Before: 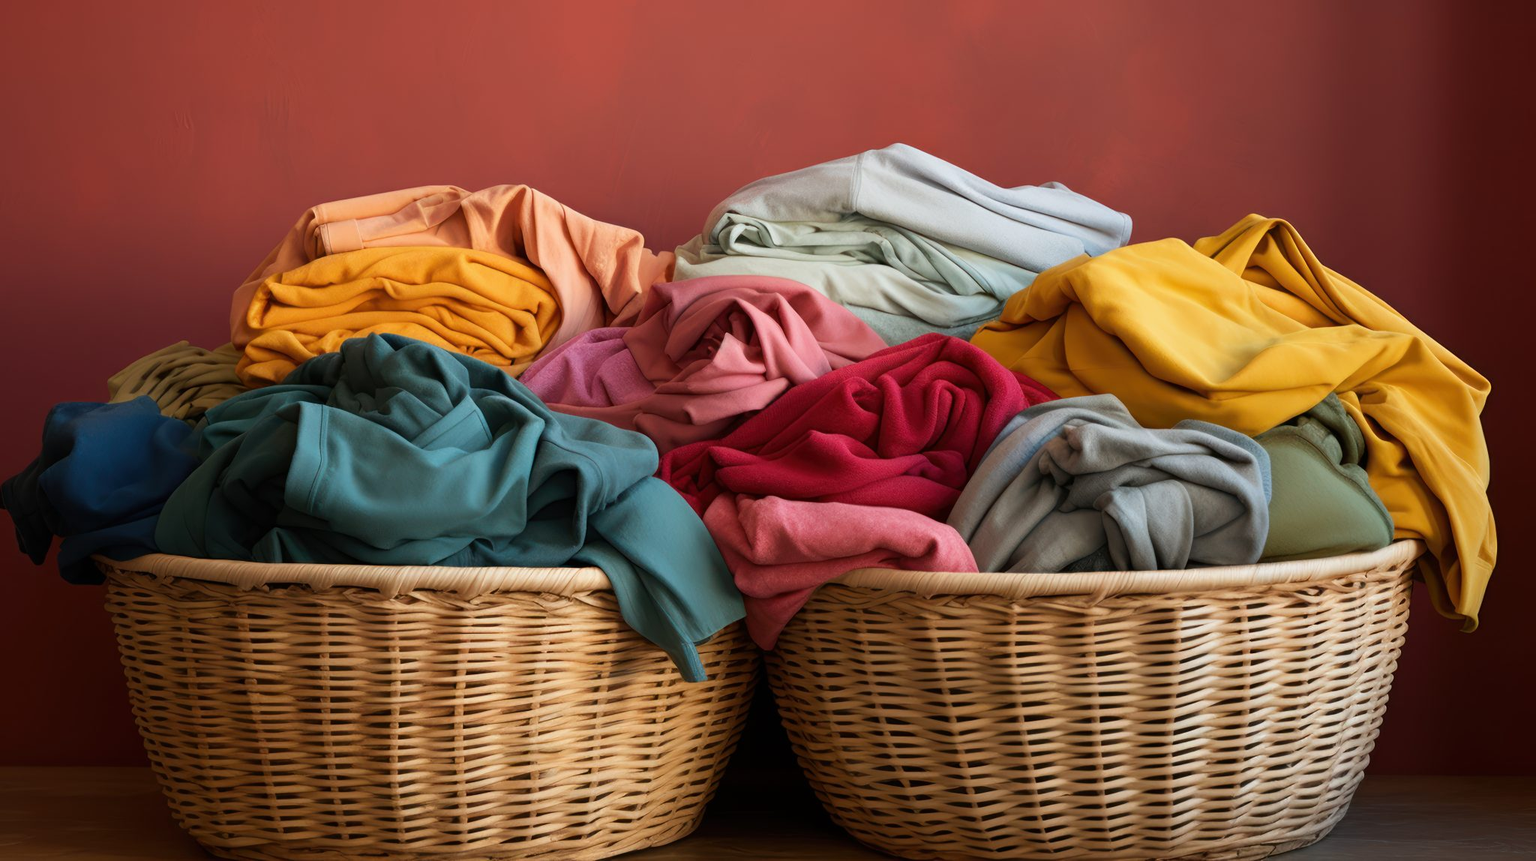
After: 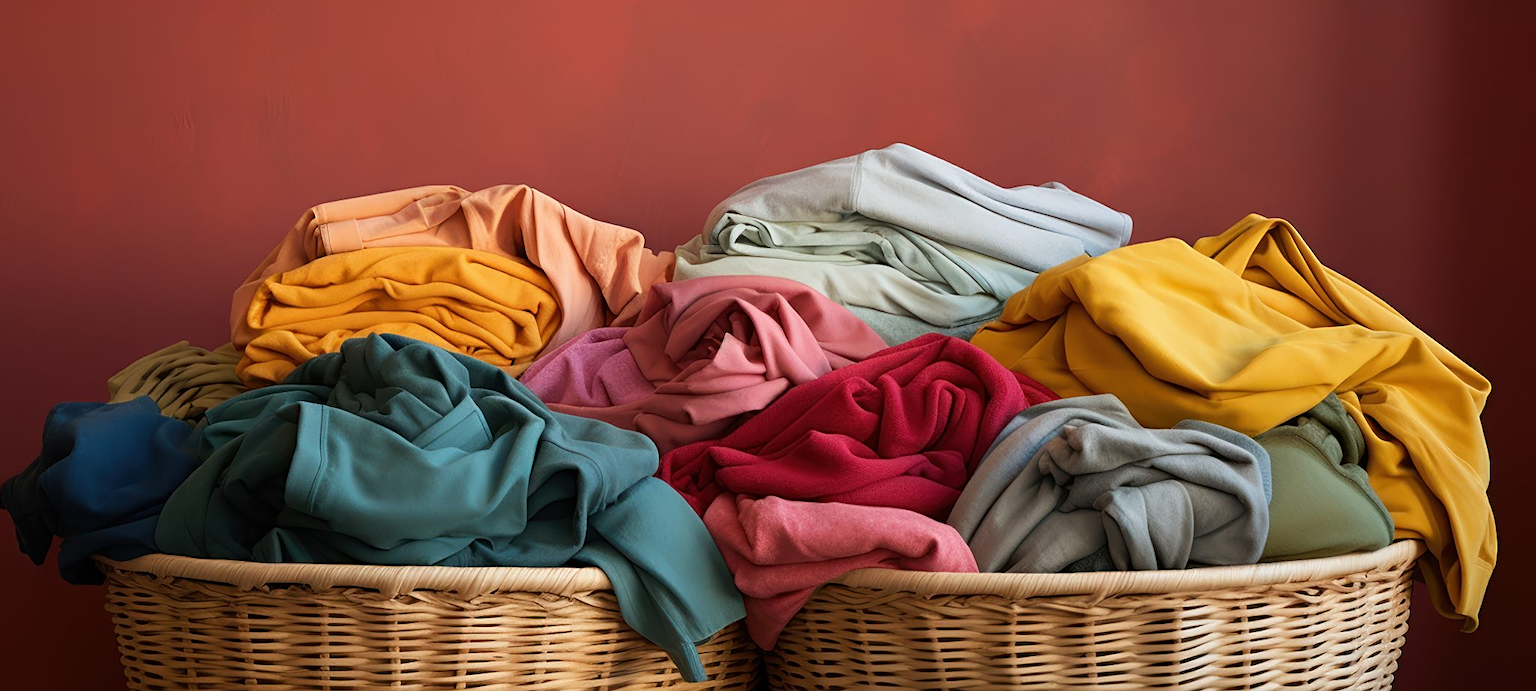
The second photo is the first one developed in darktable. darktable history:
sharpen: on, module defaults
crop: bottom 19.644%
